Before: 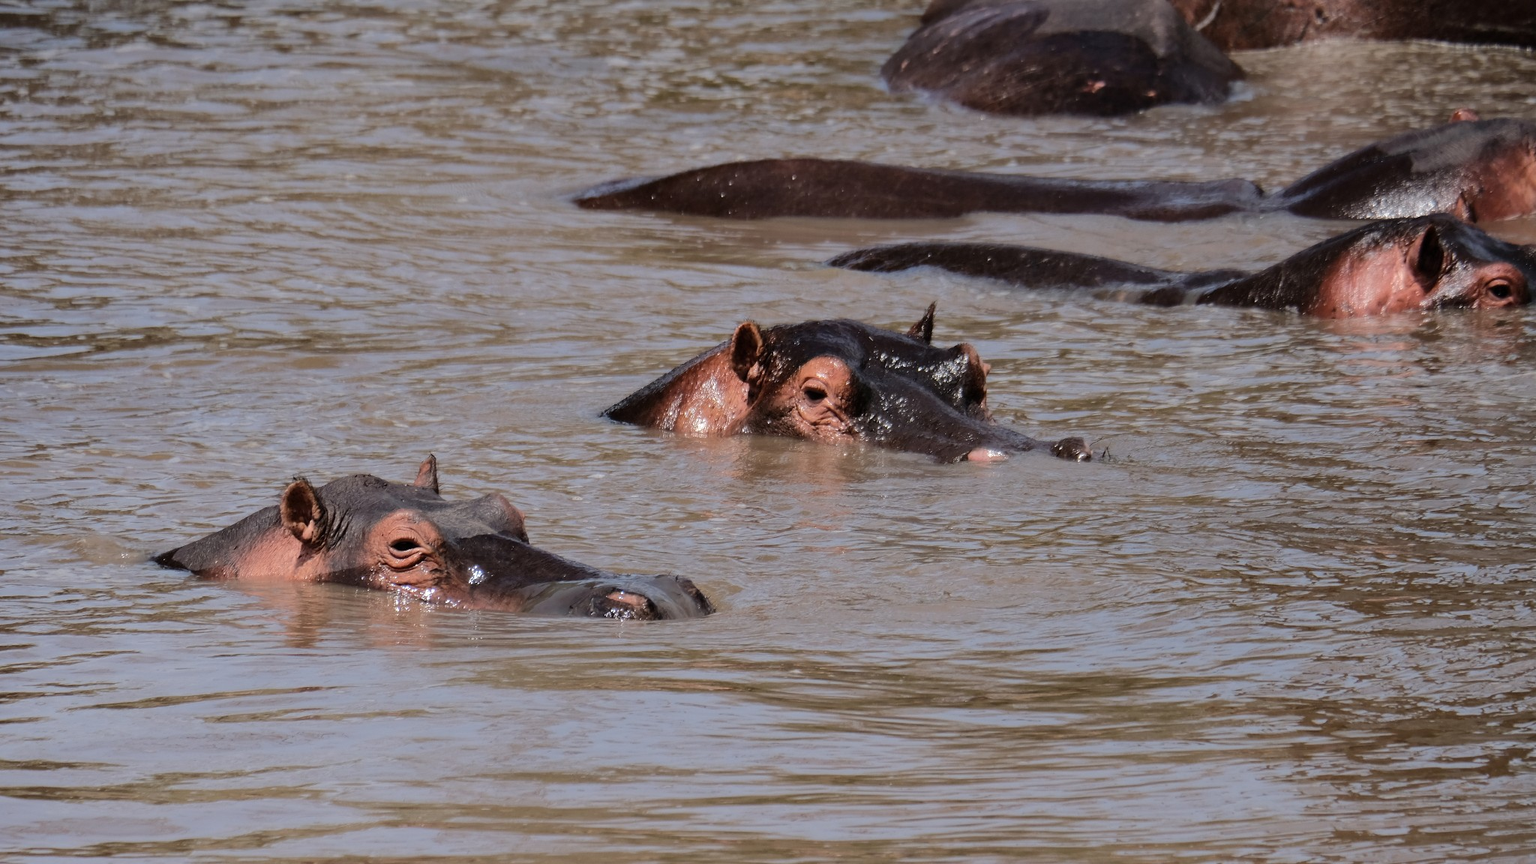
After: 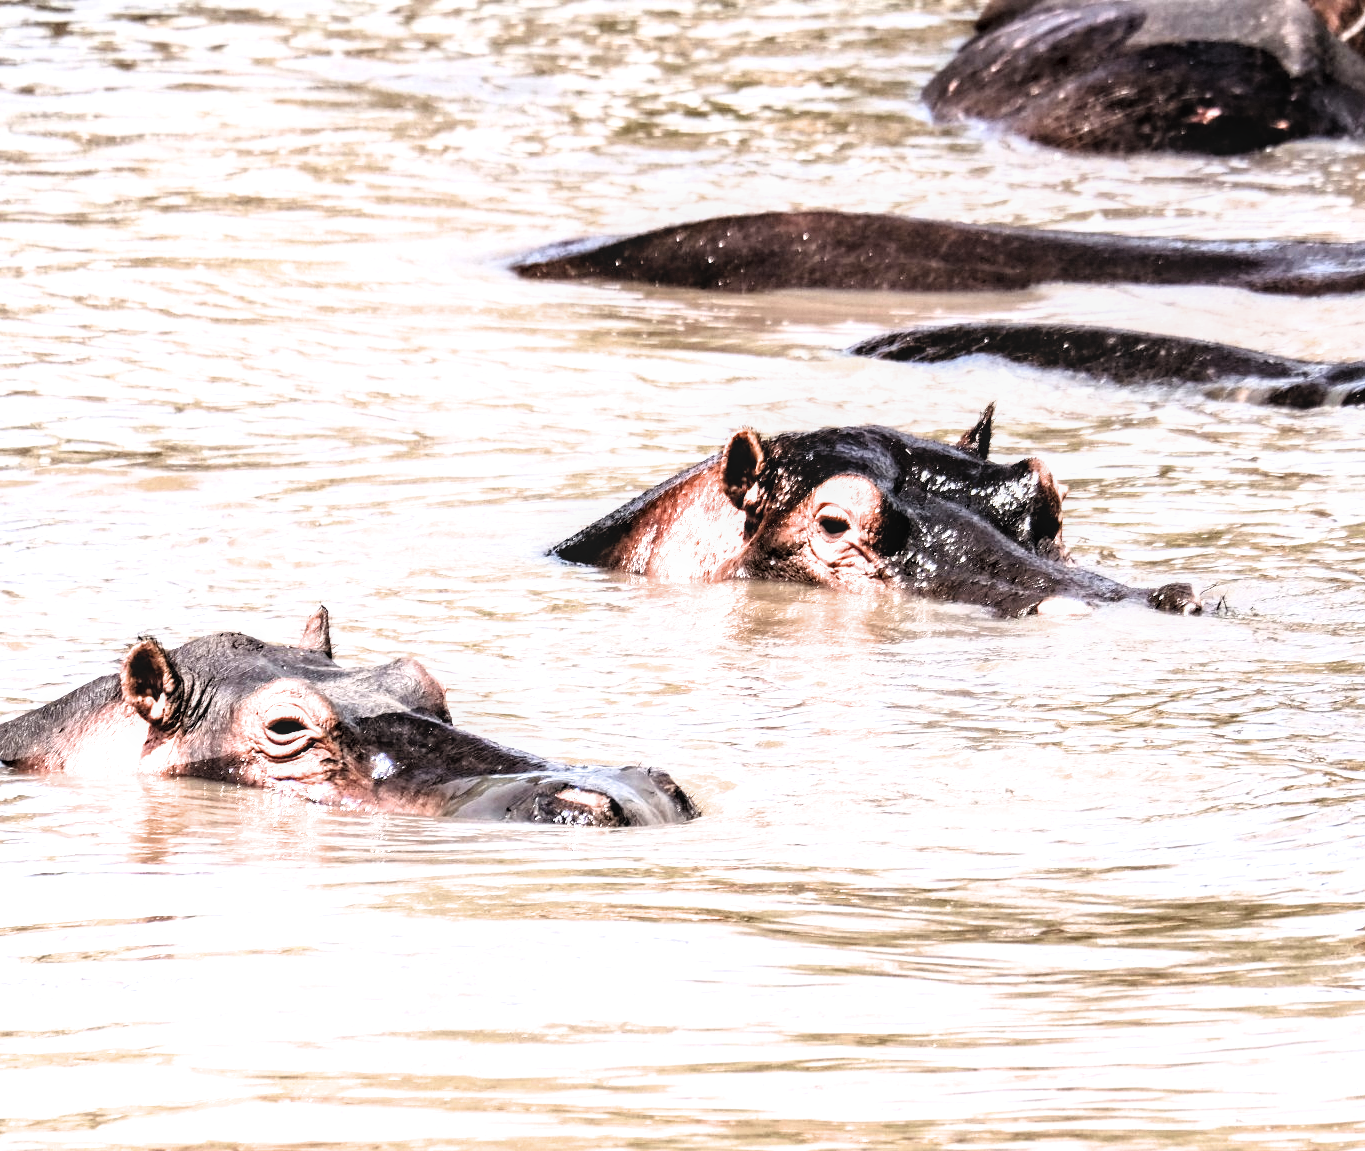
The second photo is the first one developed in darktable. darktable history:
filmic rgb: black relative exposure -3.61 EV, white relative exposure 2.18 EV, hardness 3.64, iterations of high-quality reconstruction 0
crop and rotate: left 12.387%, right 20.941%
local contrast: on, module defaults
exposure: black level correction 0, exposure 1.68 EV, compensate highlight preservation false
